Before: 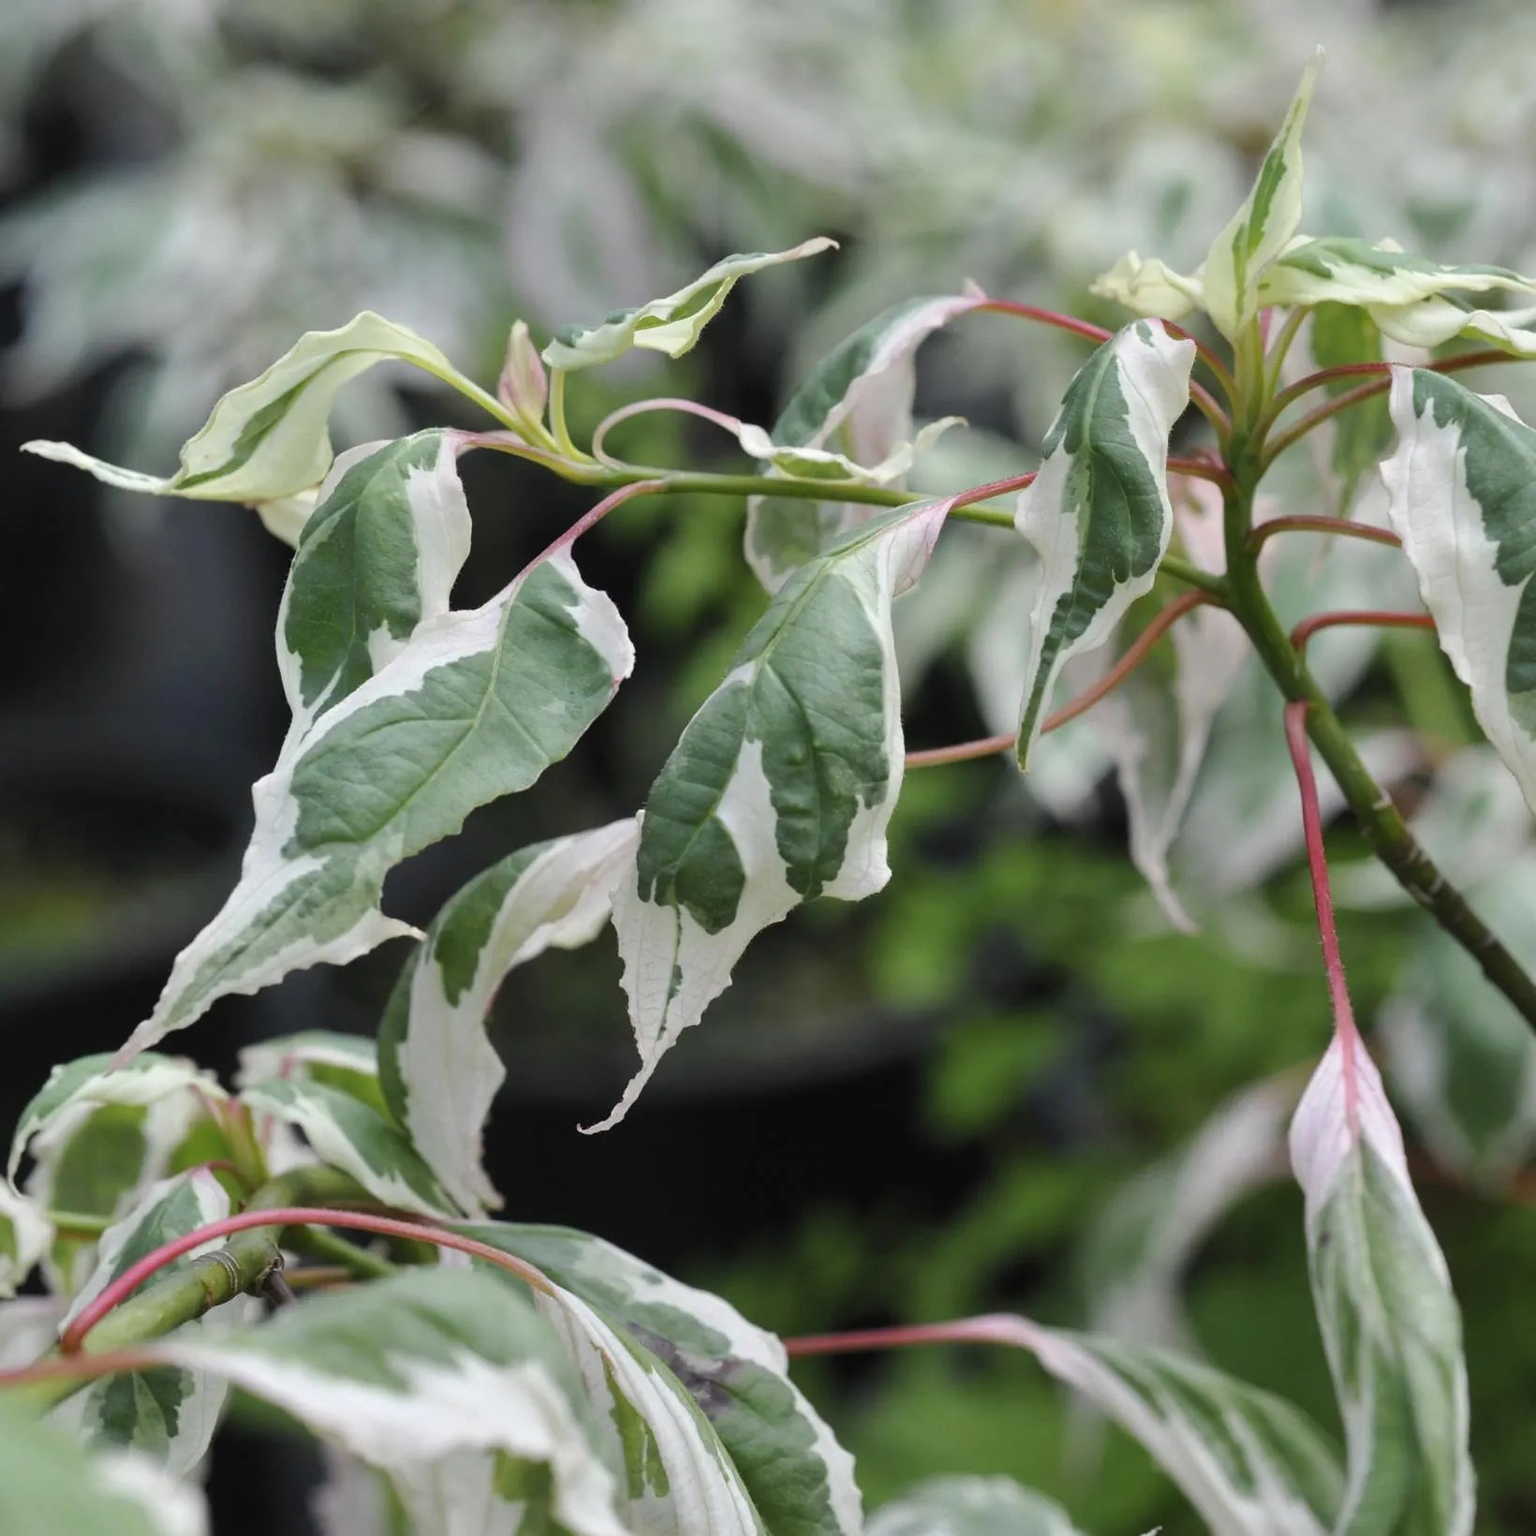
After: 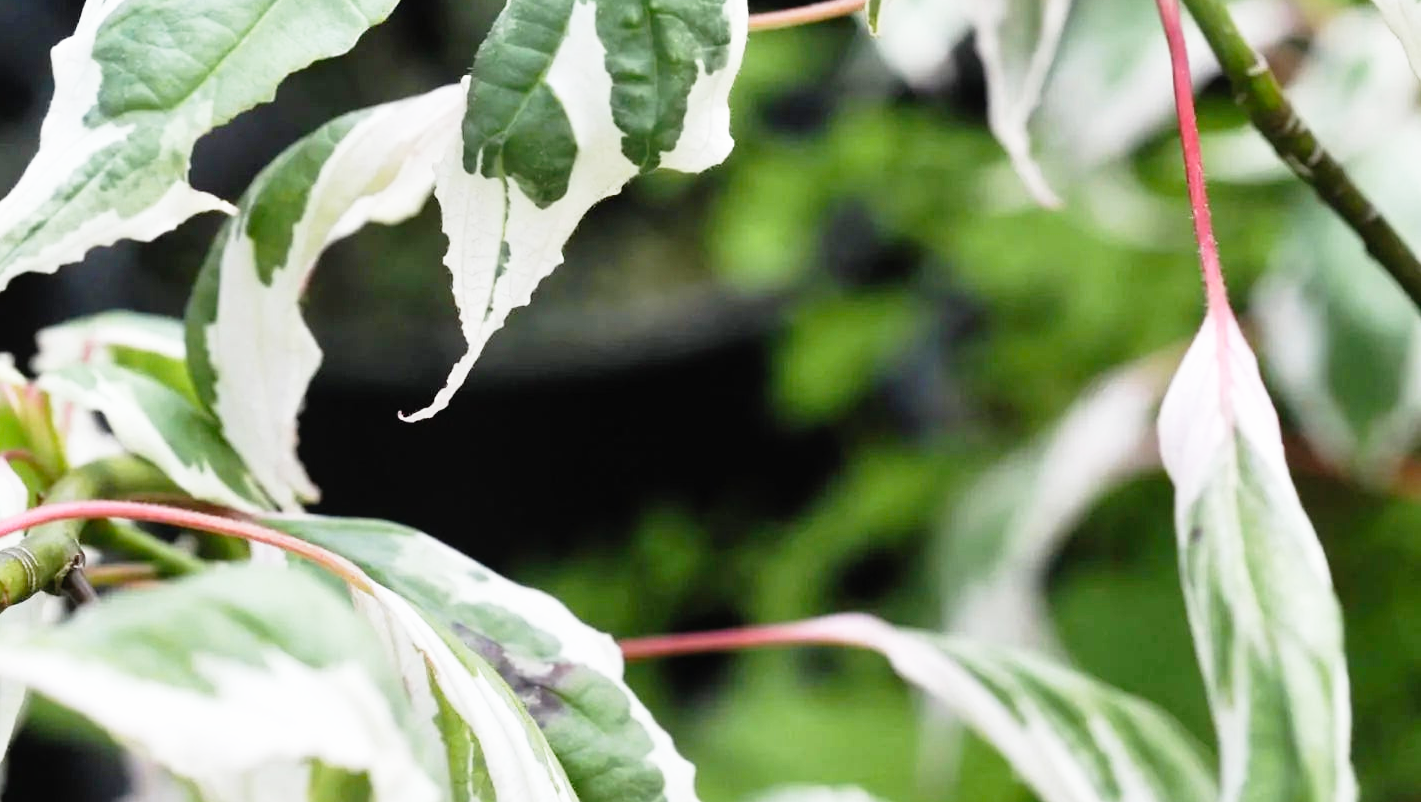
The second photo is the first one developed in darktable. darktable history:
crop and rotate: left 13.306%, top 48.129%, bottom 2.928%
base curve: curves: ch0 [(0, 0) (0.012, 0.01) (0.073, 0.168) (0.31, 0.711) (0.645, 0.957) (1, 1)], preserve colors none
